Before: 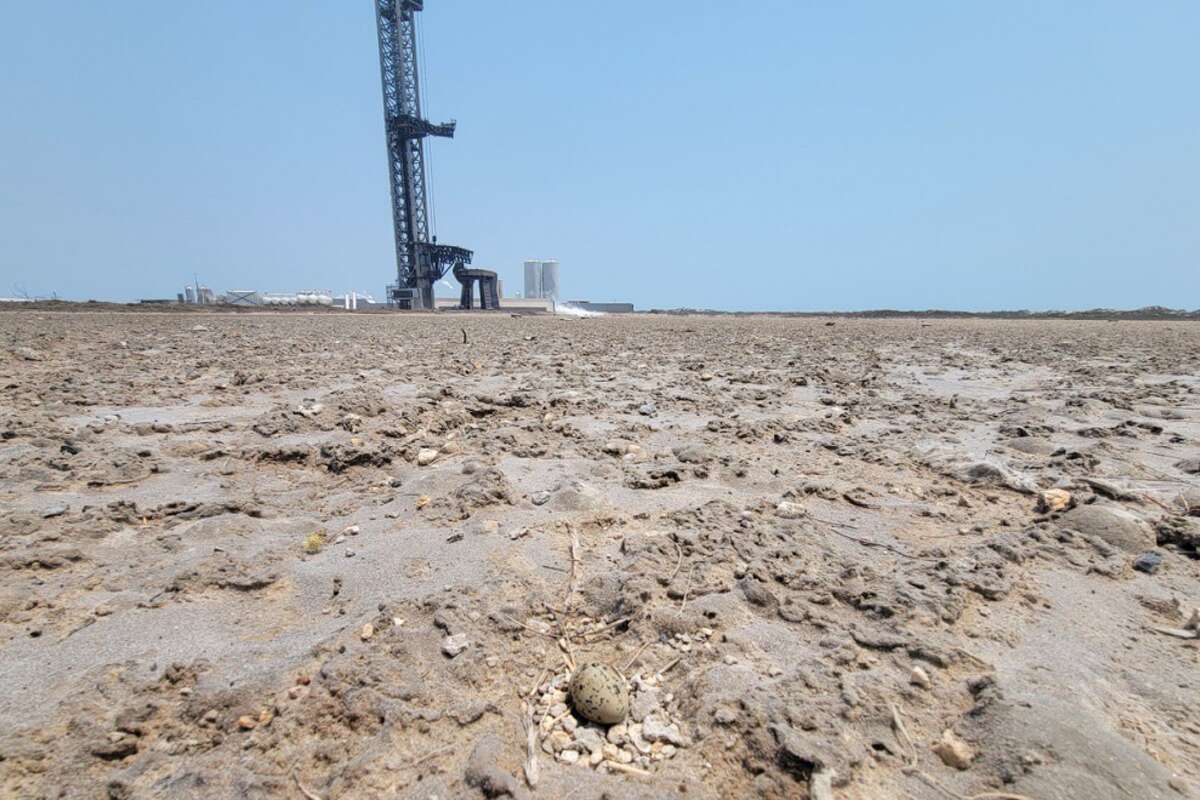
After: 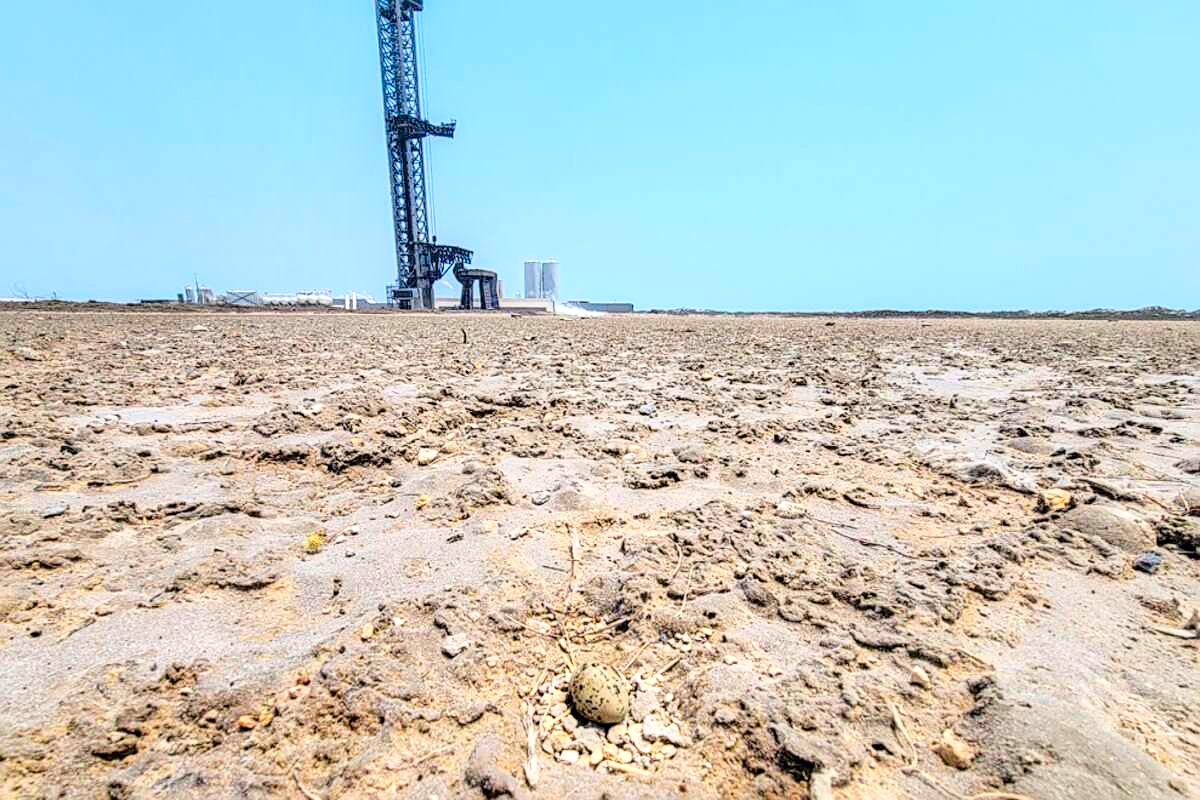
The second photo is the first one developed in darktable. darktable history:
color balance rgb: linear chroma grading › global chroma 14.377%, perceptual saturation grading › global saturation 29.369%, contrast -9.684%
sharpen: amount 0.491
local contrast: highlights 26%, detail 150%
base curve: curves: ch0 [(0, 0) (0.028, 0.03) (0.121, 0.232) (0.46, 0.748) (0.859, 0.968) (1, 1)]
